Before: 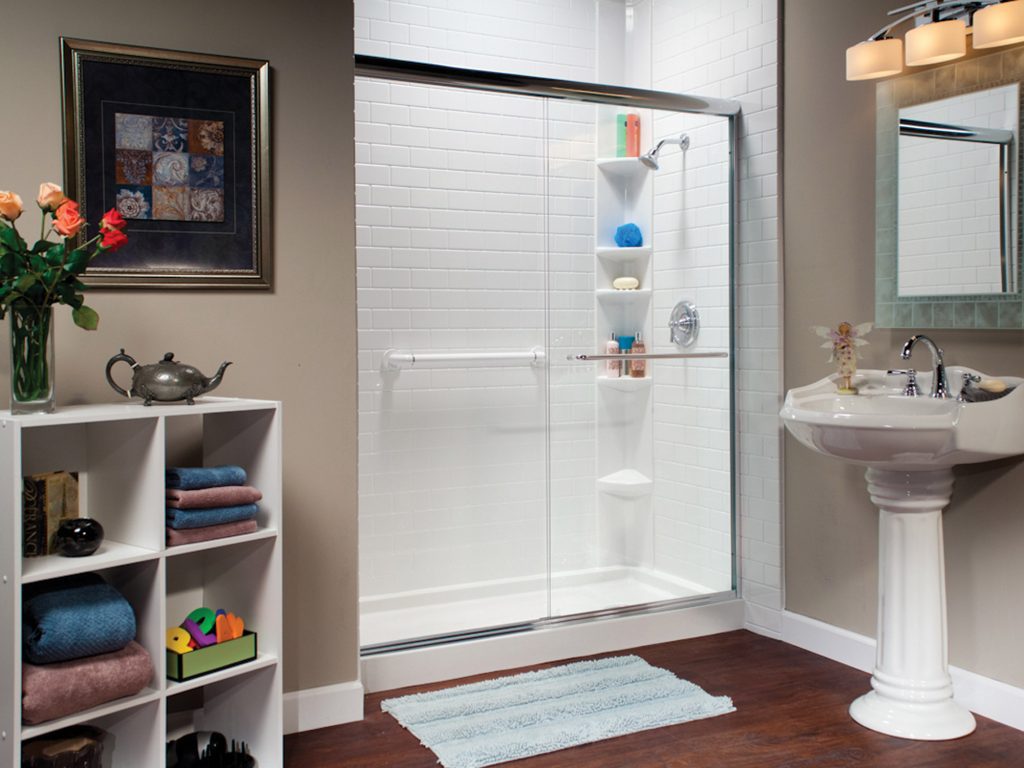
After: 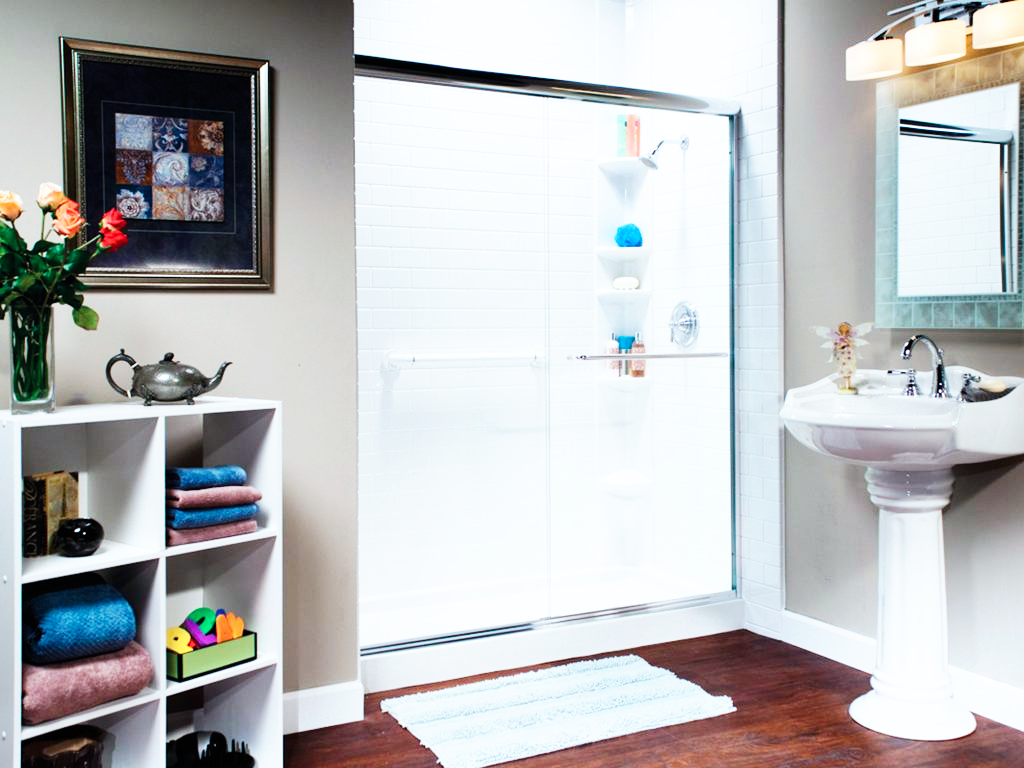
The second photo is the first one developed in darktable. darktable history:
color calibration: illuminant F (fluorescent), F source F9 (Cool White Deluxe 4150 K) – high CRI, x 0.374, y 0.373, temperature 4158.34 K
base curve: curves: ch0 [(0, 0) (0.007, 0.004) (0.027, 0.03) (0.046, 0.07) (0.207, 0.54) (0.442, 0.872) (0.673, 0.972) (1, 1)], preserve colors none
